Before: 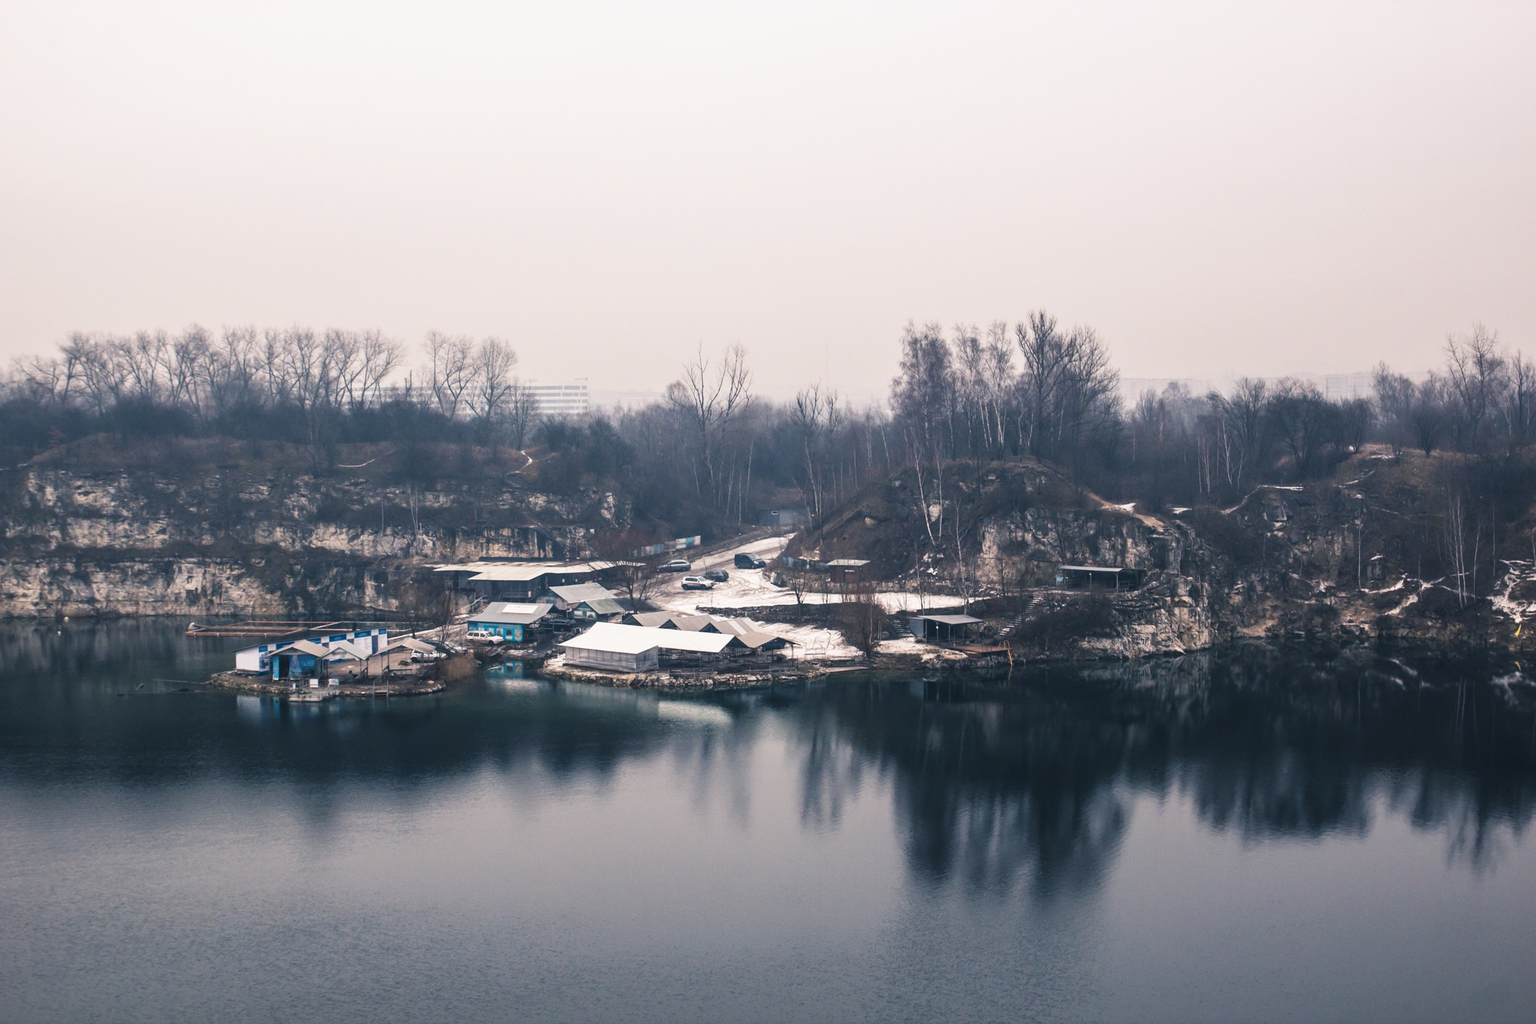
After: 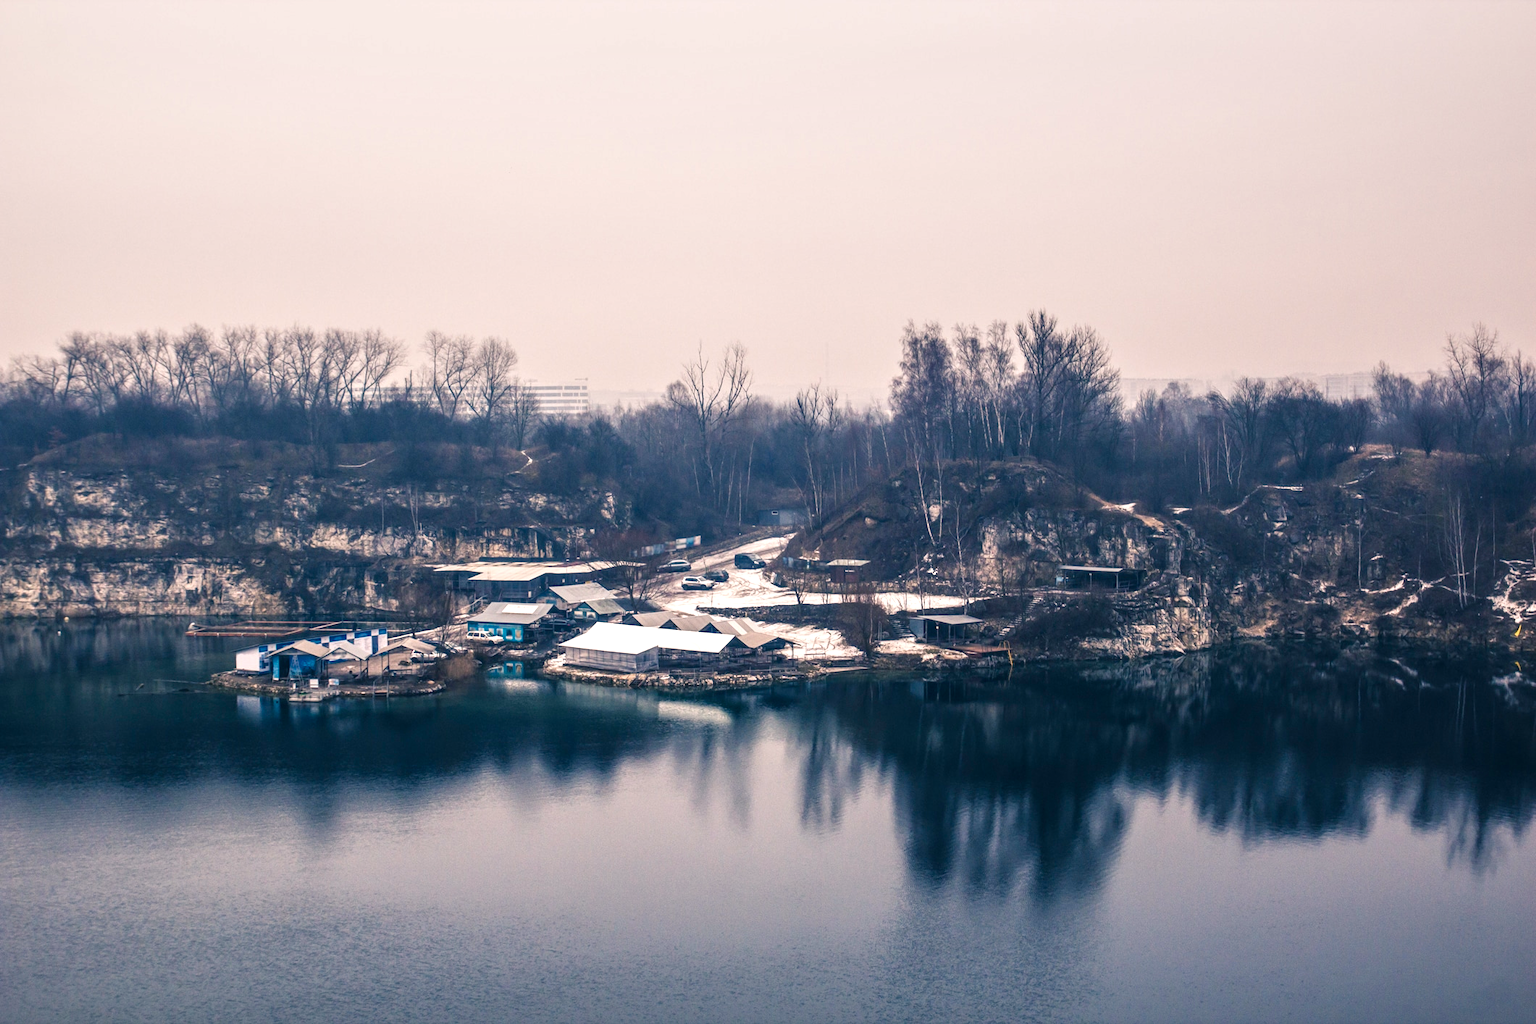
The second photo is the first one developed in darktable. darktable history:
graduated density: on, module defaults
color balance rgb: shadows lift › chroma 4.21%, shadows lift › hue 252.22°, highlights gain › chroma 1.36%, highlights gain › hue 50.24°, perceptual saturation grading › mid-tones 6.33%, perceptual saturation grading › shadows 72.44%, perceptual brilliance grading › highlights 11.59%, contrast 5.05%
local contrast: on, module defaults
